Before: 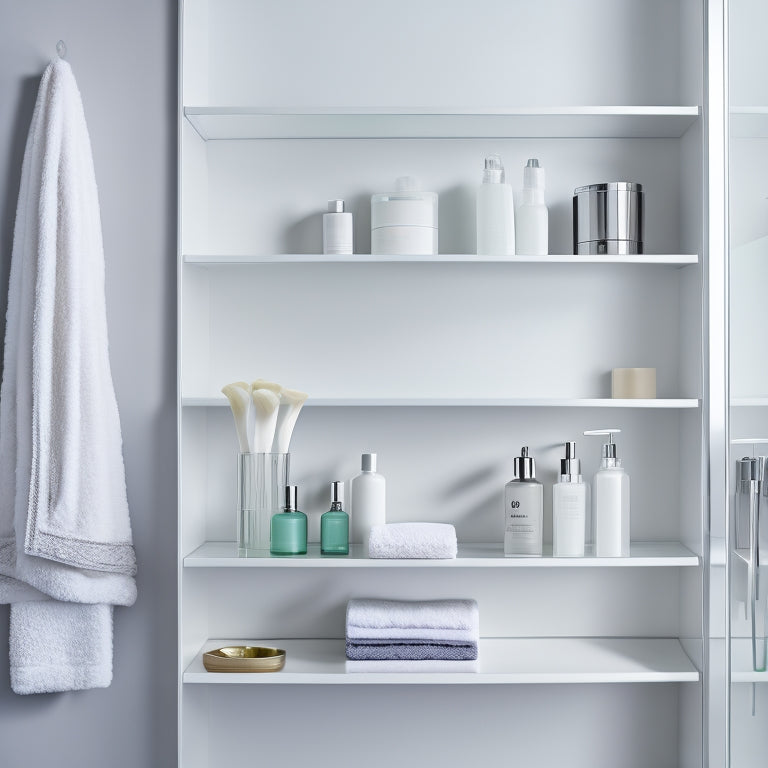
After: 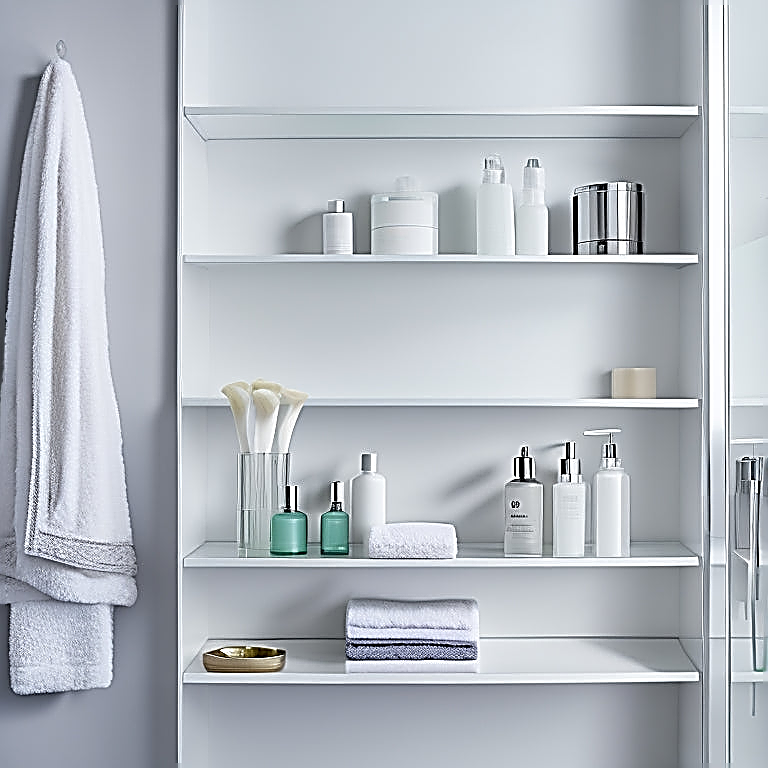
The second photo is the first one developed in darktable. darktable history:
sharpen: amount 1.999
